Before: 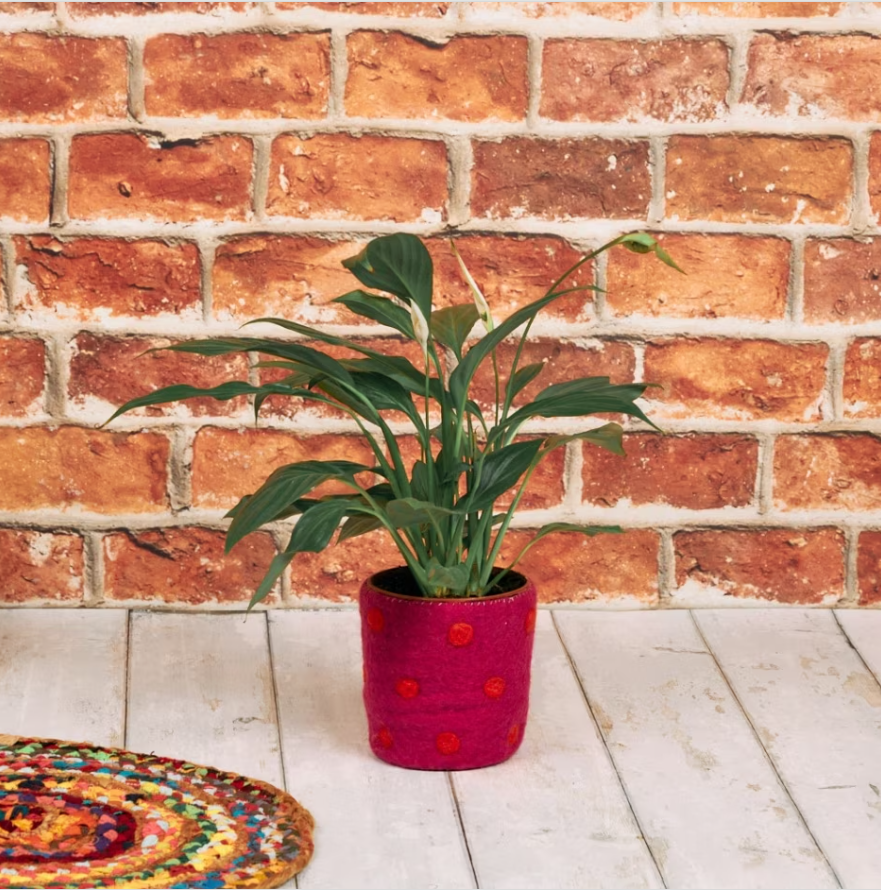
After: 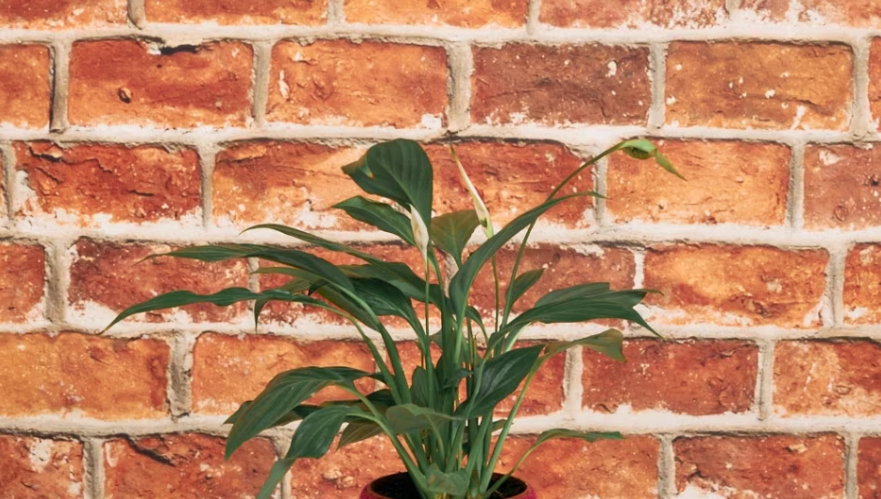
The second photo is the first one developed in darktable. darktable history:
levels: levels [0, 0.498, 1]
crop and rotate: top 10.605%, bottom 33.274%
